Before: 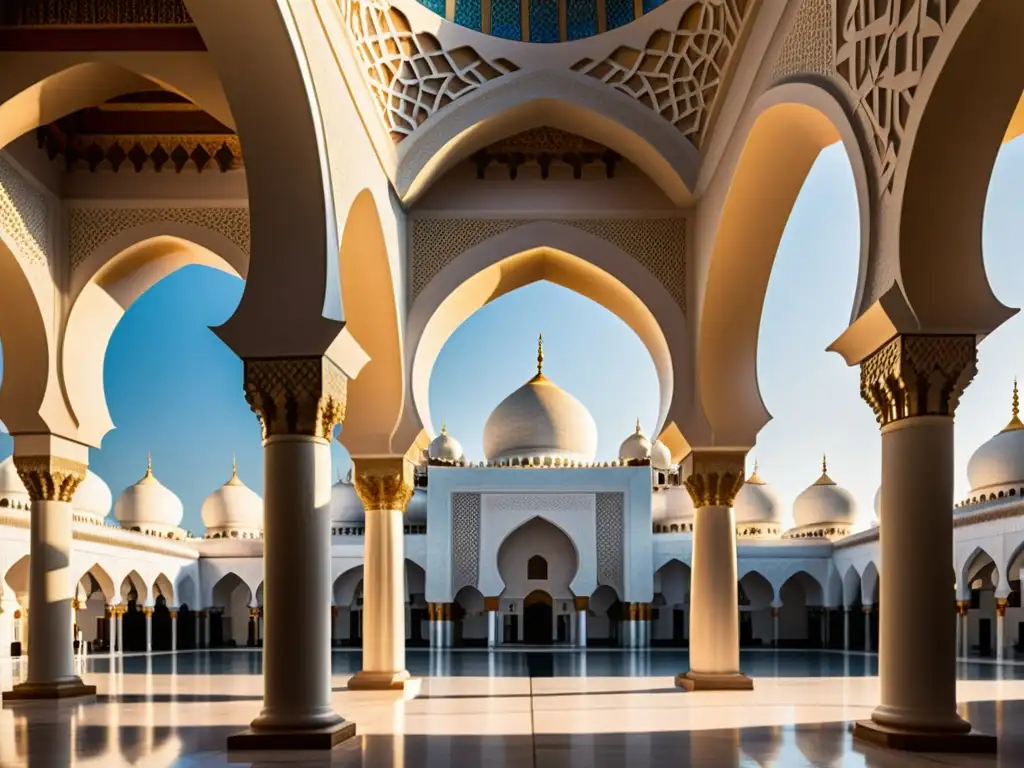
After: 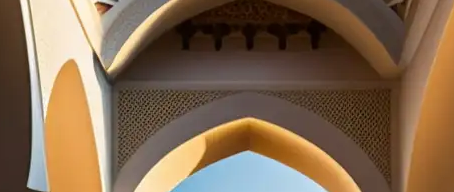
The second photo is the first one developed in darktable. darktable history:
crop: left 28.904%, top 16.877%, right 26.692%, bottom 58.003%
